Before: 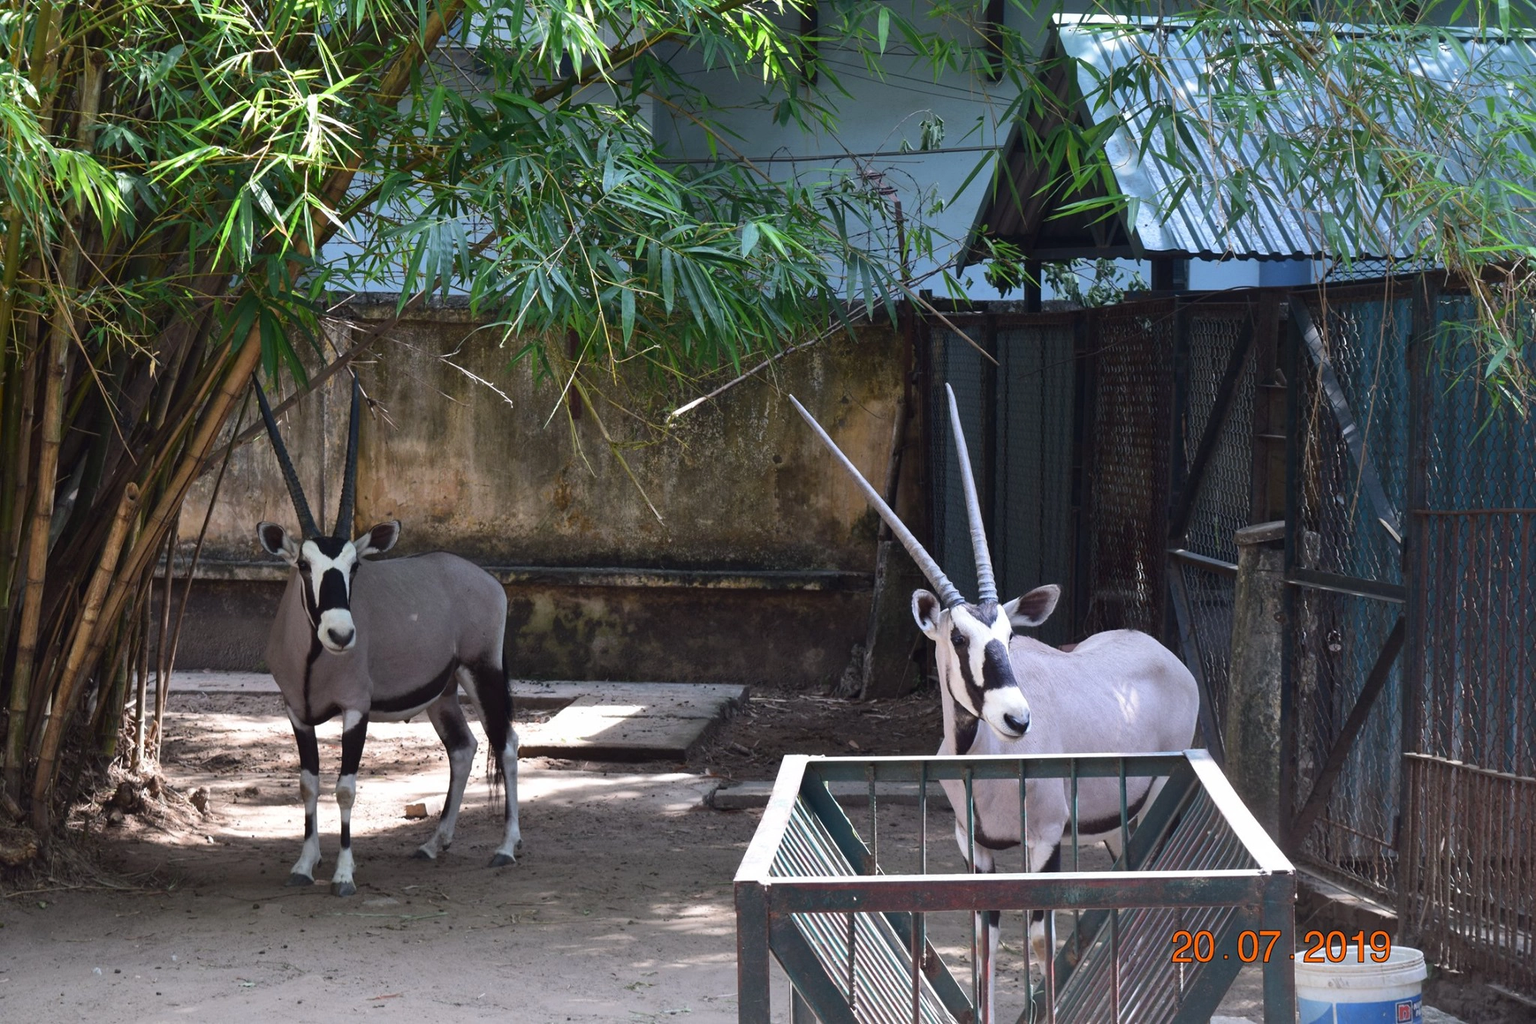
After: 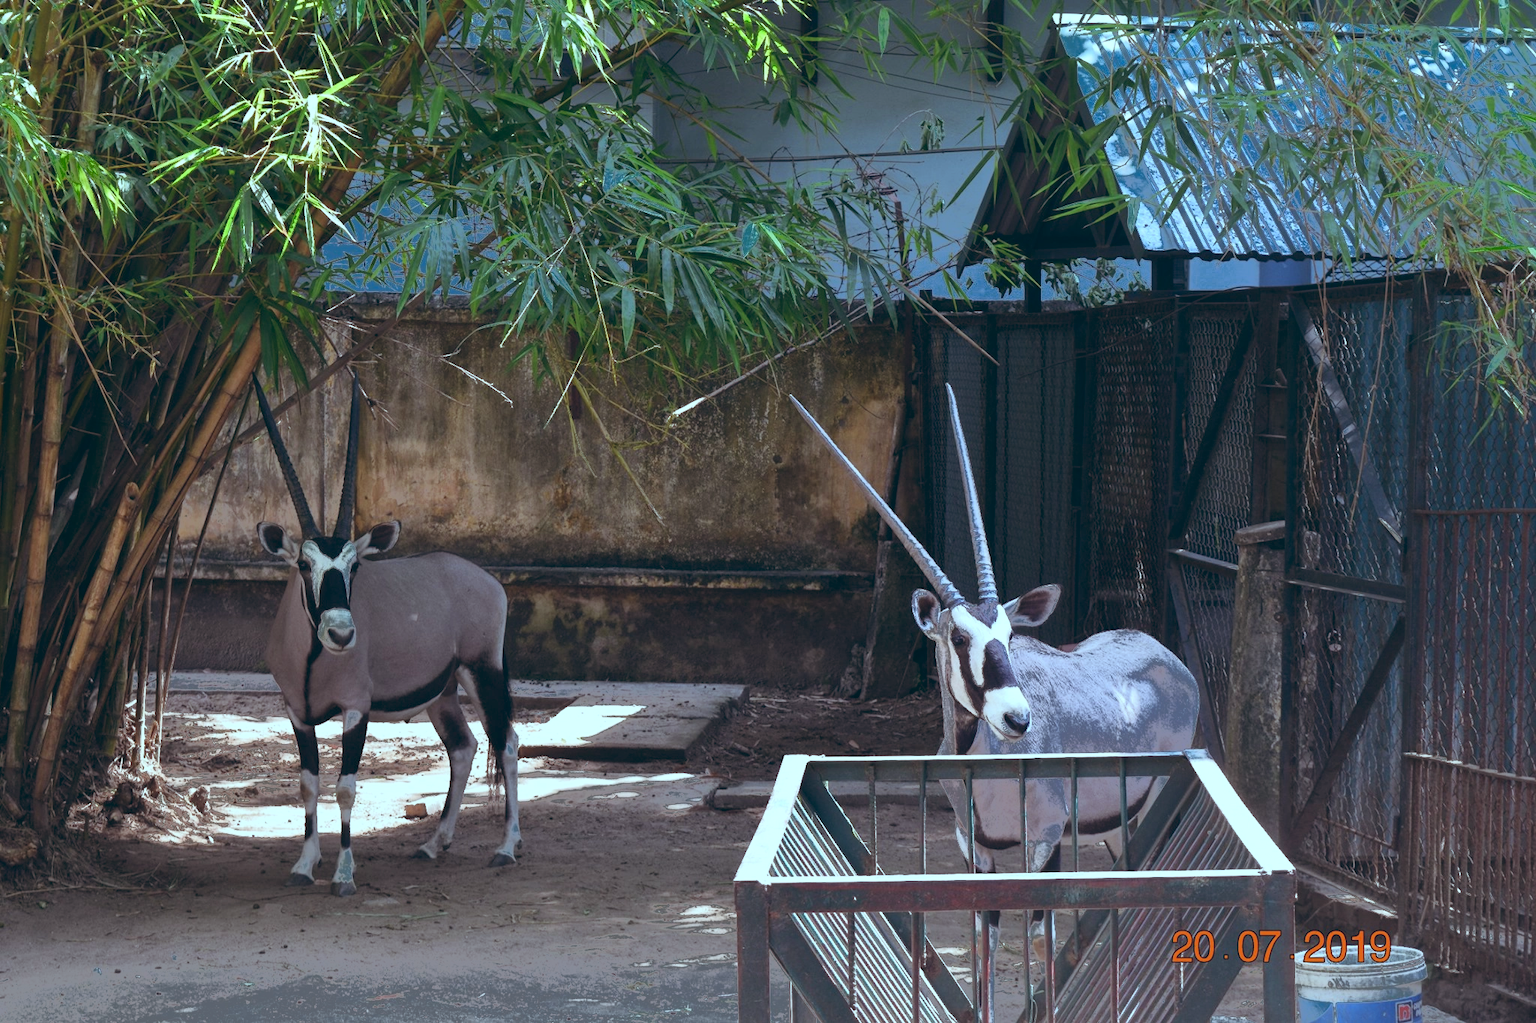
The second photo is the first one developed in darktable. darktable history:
color balance: lift [1.003, 0.993, 1.001, 1.007], gamma [1.018, 1.072, 0.959, 0.928], gain [0.974, 0.873, 1.031, 1.127]
fill light: exposure -0.73 EV, center 0.69, width 2.2
